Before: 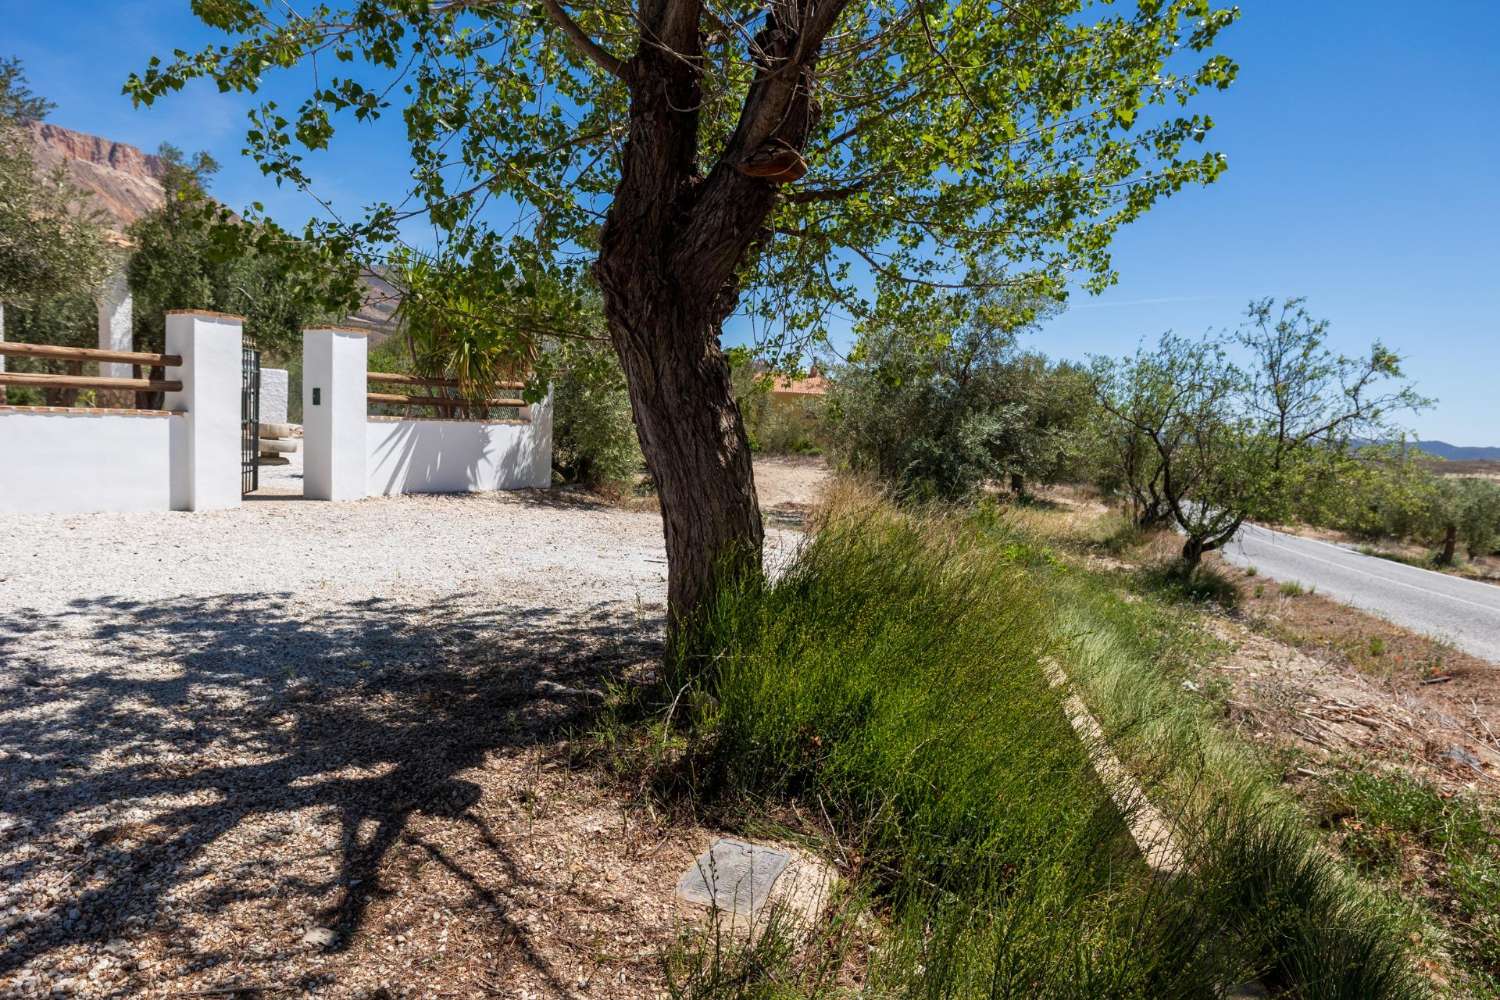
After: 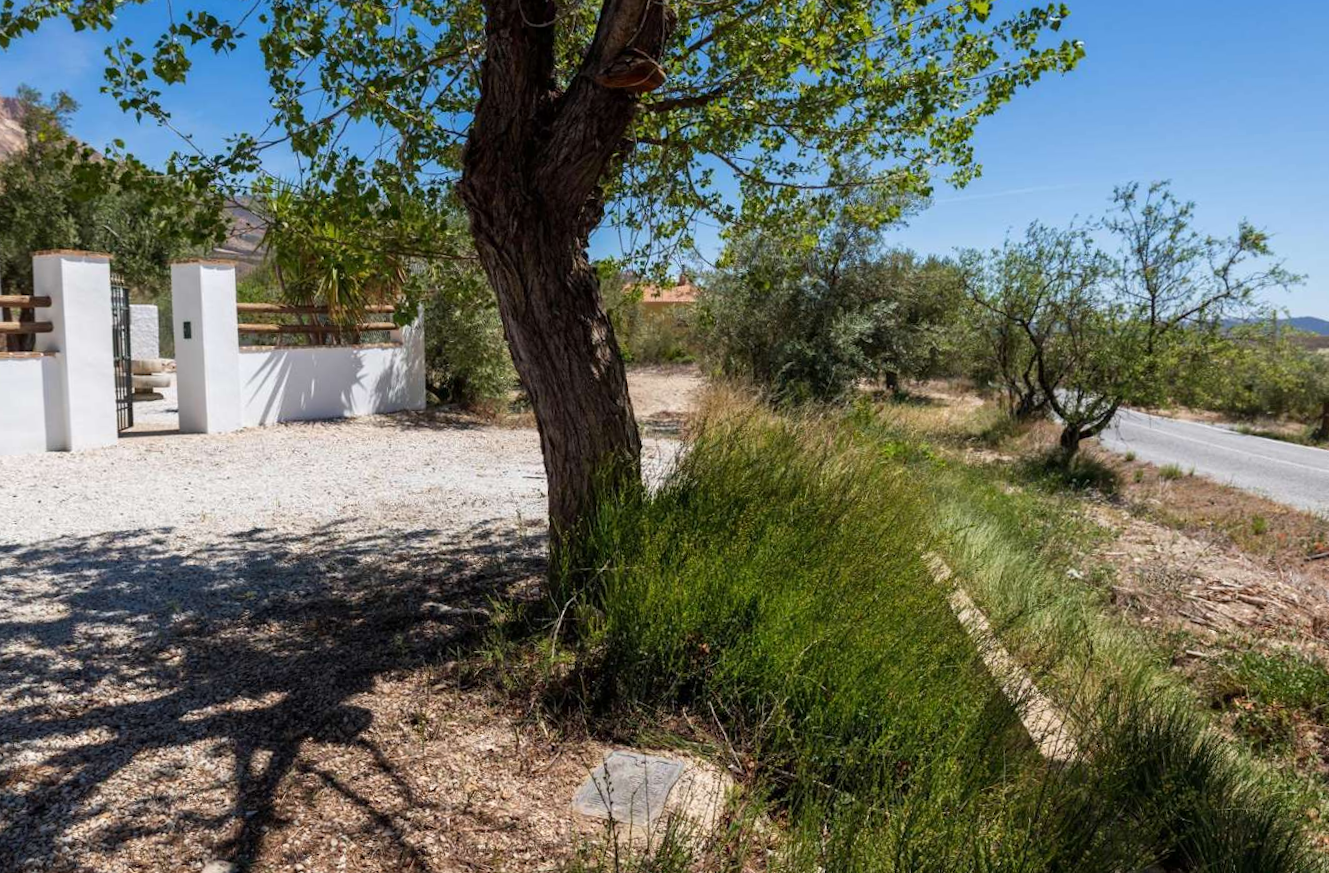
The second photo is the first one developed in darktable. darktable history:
crop and rotate: angle 1.96°, left 5.673%, top 5.673%
rotate and perspective: rotation -1°, crop left 0.011, crop right 0.989, crop top 0.025, crop bottom 0.975
